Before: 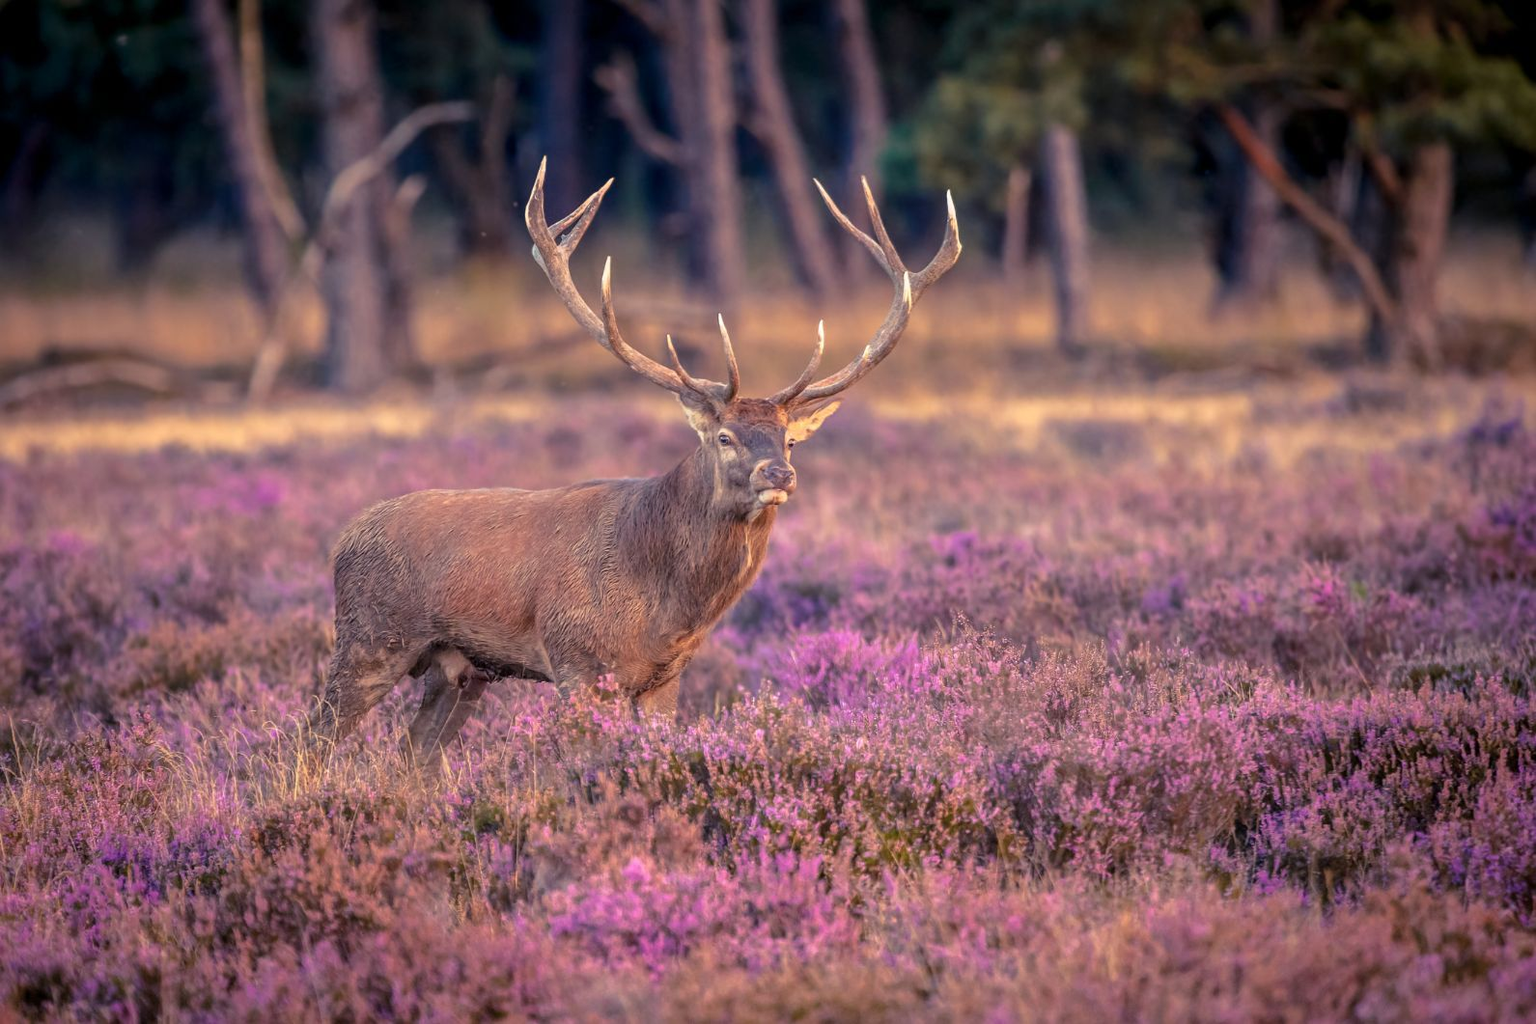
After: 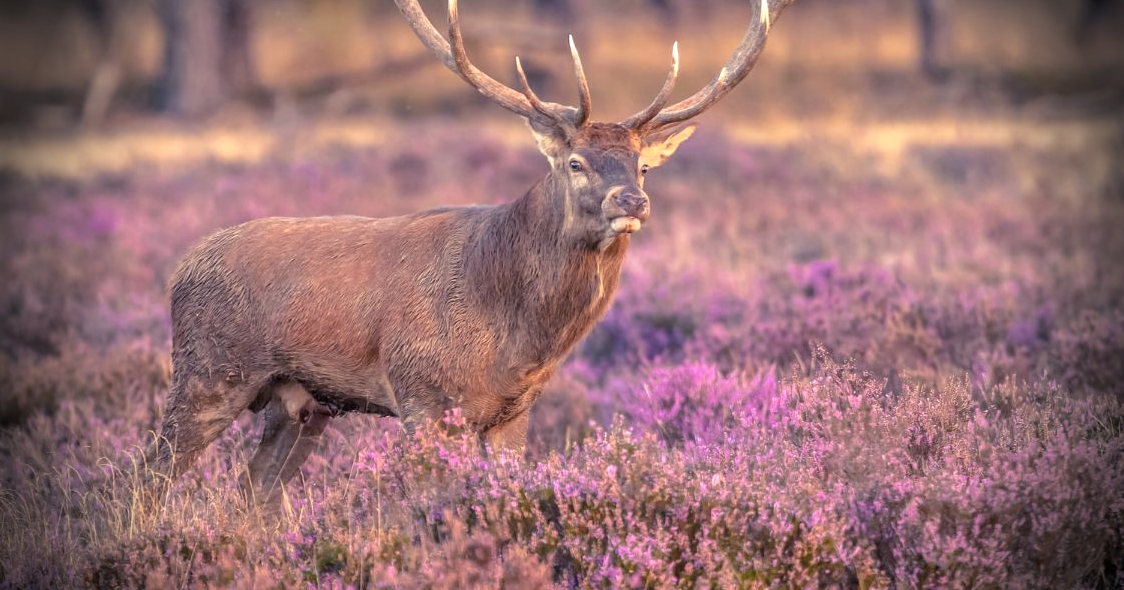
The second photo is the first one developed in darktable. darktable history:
shadows and highlights: radius 45.06, white point adjustment 6.58, compress 80.08%, highlights color adjustment 0.383%, soften with gaussian
crop: left 11.001%, top 27.383%, right 18.324%, bottom 16.999%
vignetting: fall-off start 77.13%, fall-off radius 26.97%, brightness -0.801, width/height ratio 0.978, unbound false
